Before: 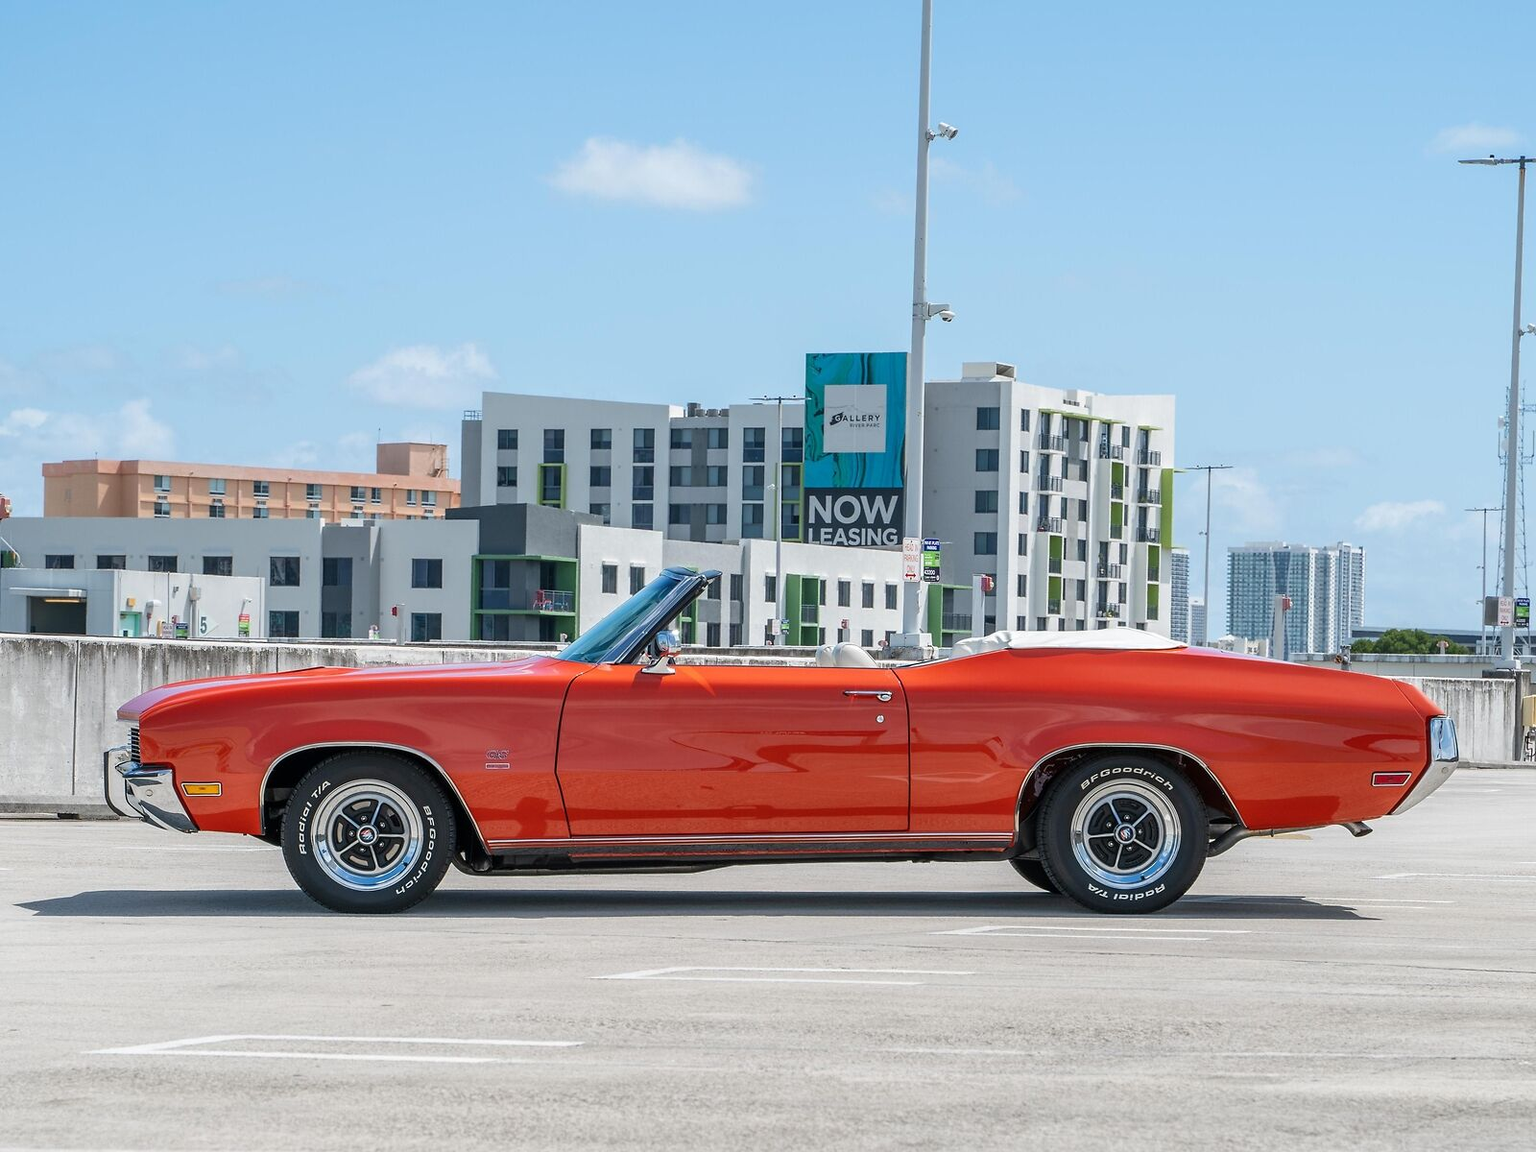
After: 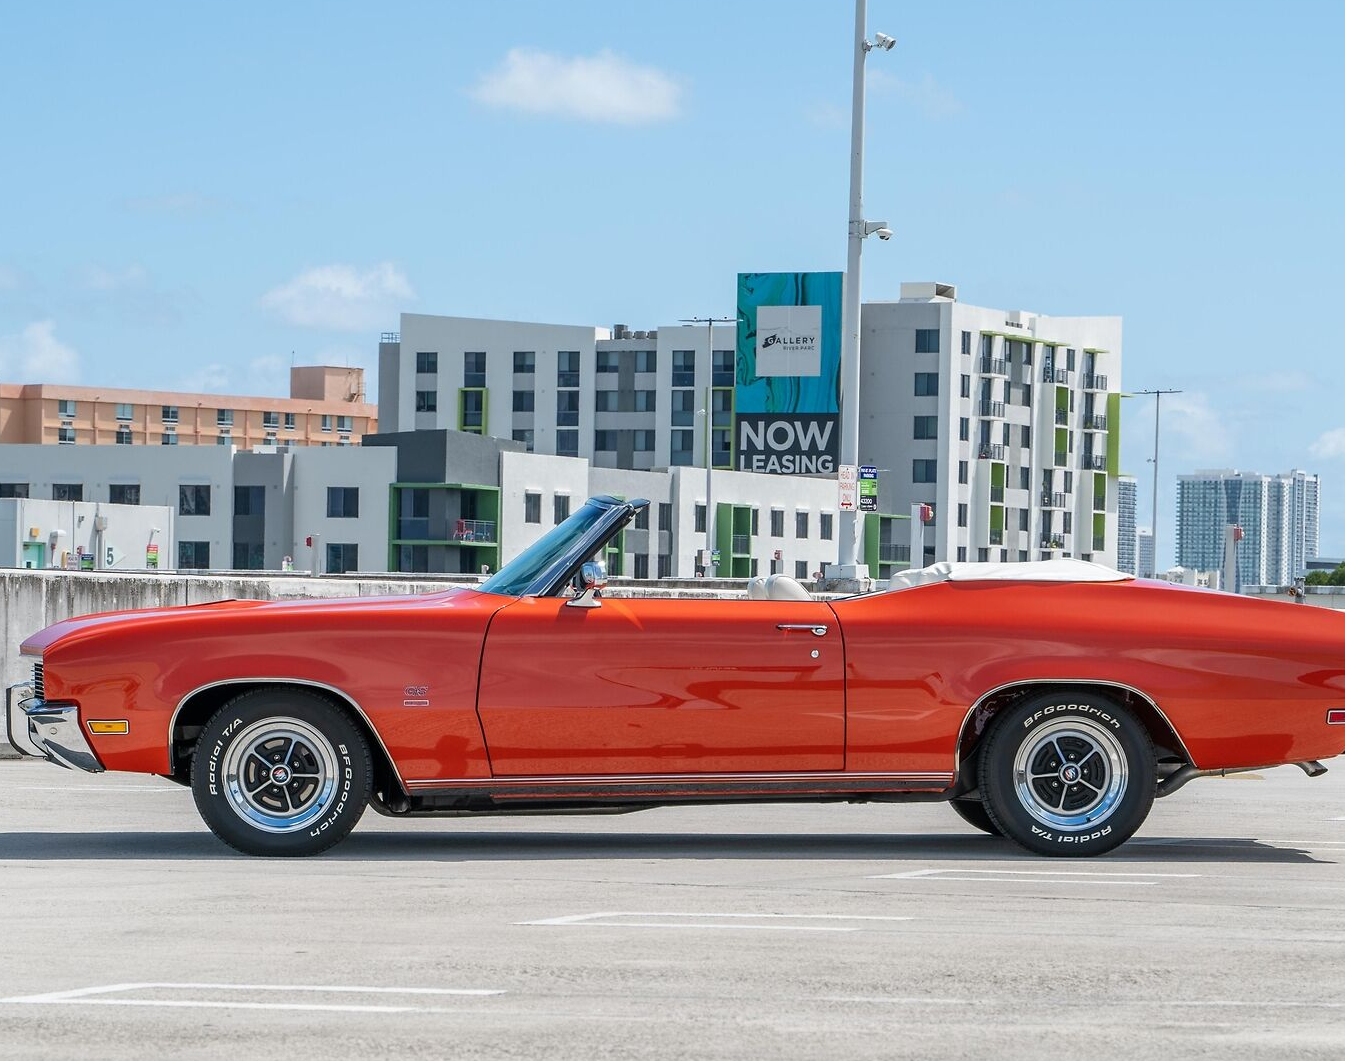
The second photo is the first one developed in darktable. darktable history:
crop: left 6.391%, top 7.965%, right 9.544%, bottom 3.555%
